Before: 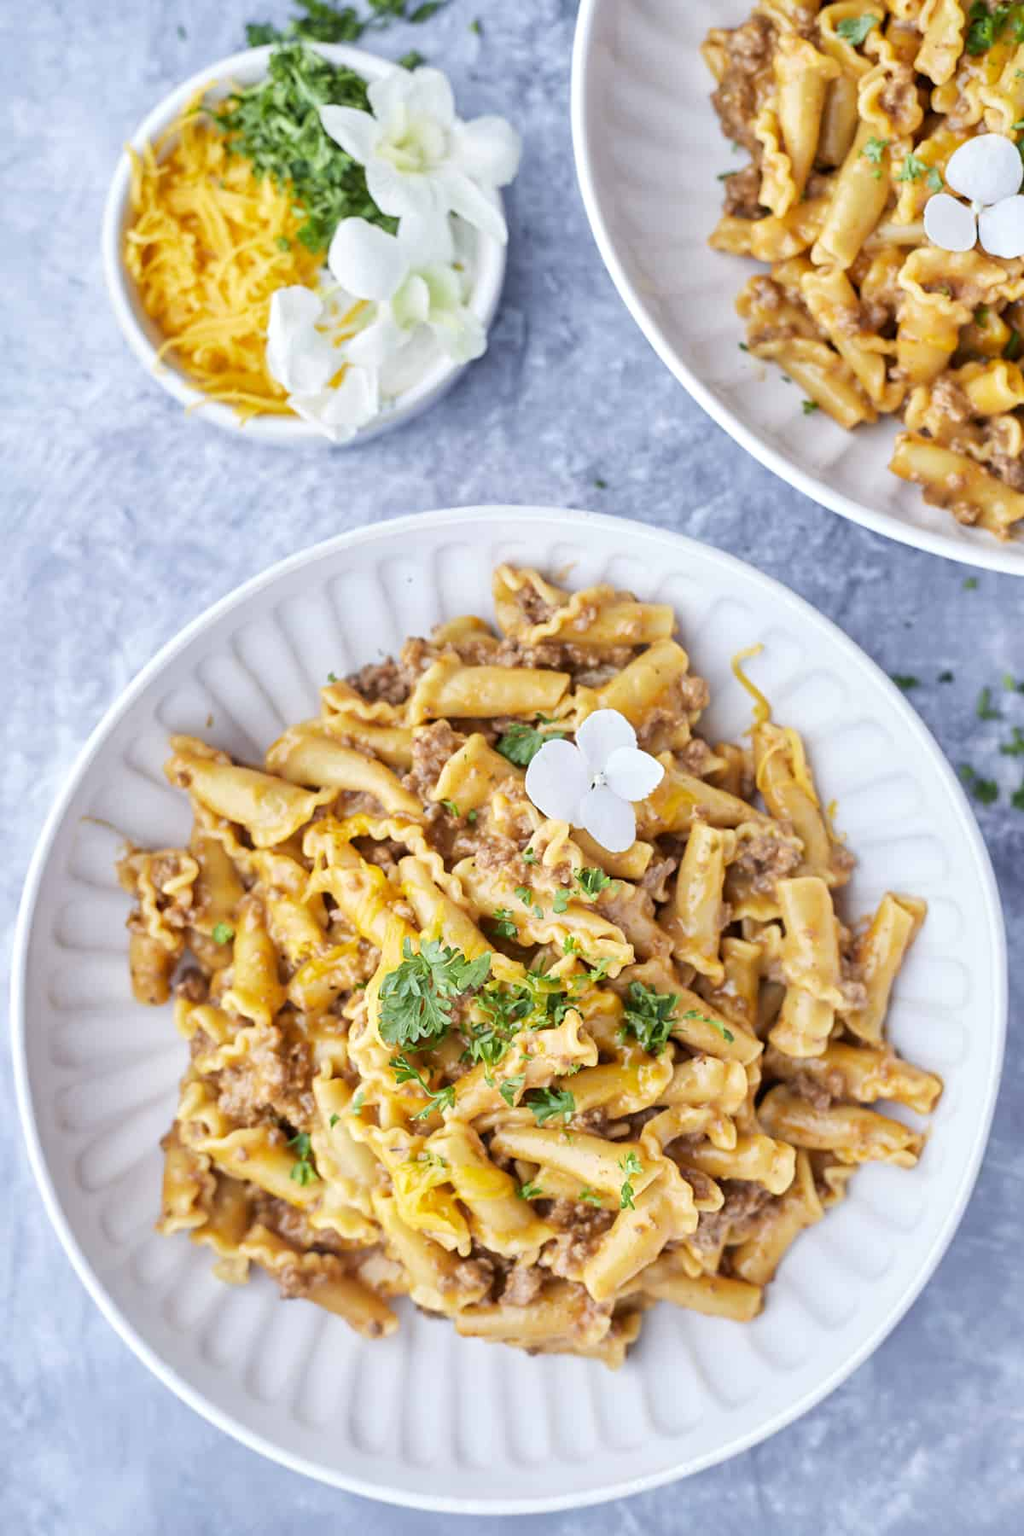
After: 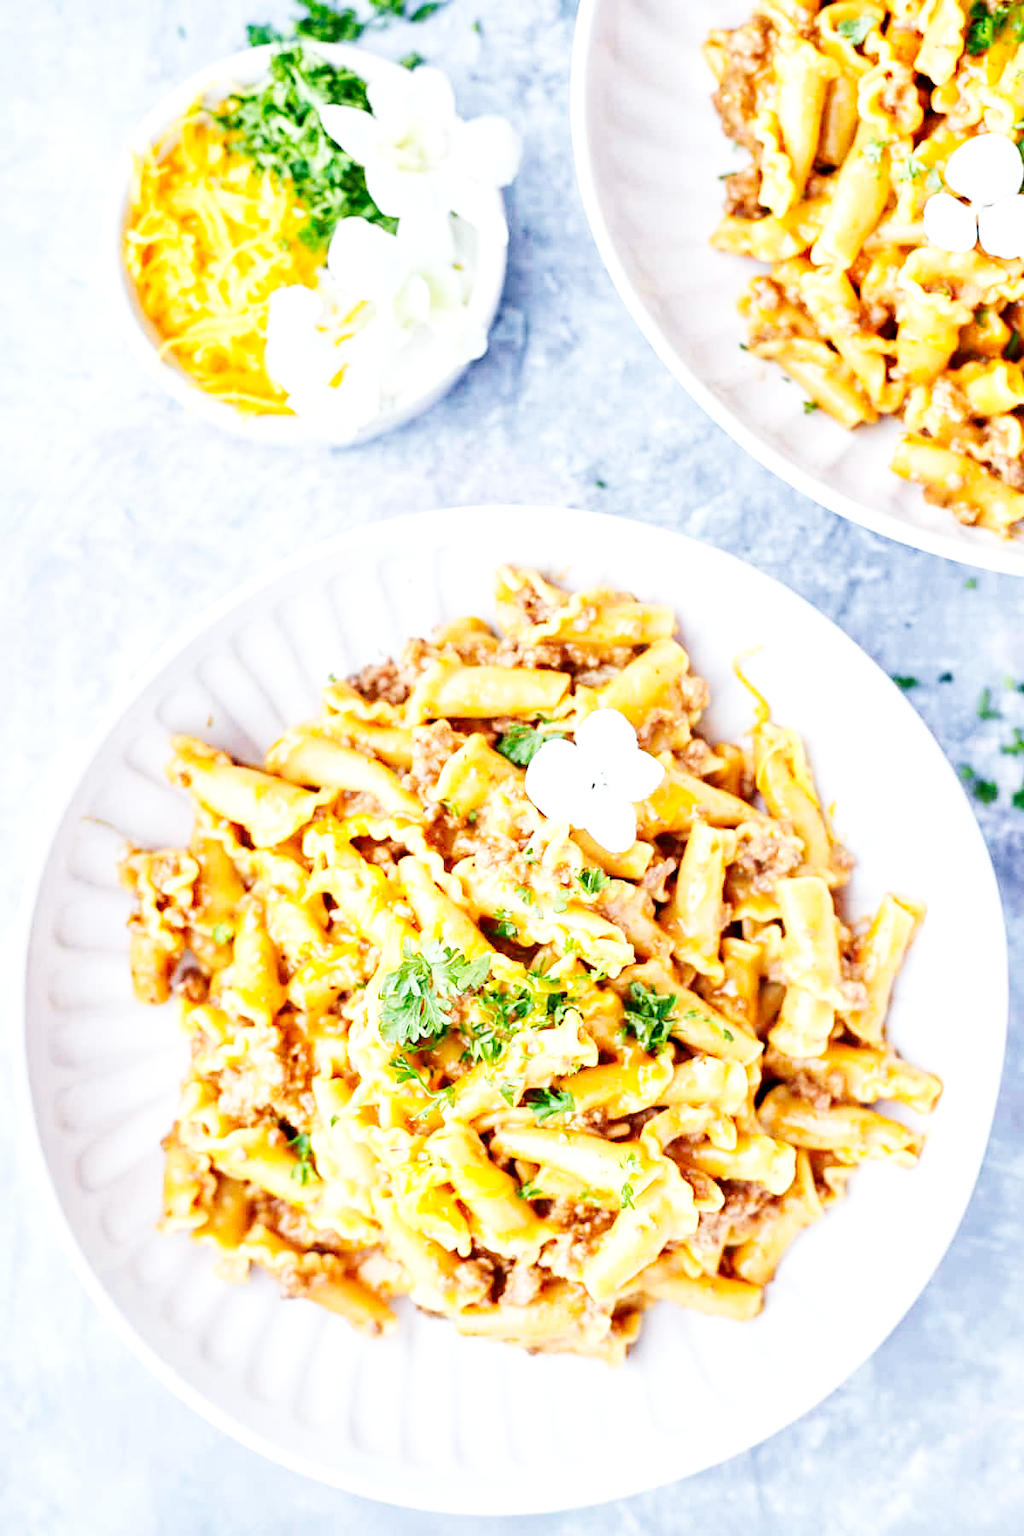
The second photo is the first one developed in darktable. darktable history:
local contrast: highlights 100%, shadows 100%, detail 120%, midtone range 0.2
base curve: curves: ch0 [(0, 0.003) (0.001, 0.002) (0.006, 0.004) (0.02, 0.022) (0.048, 0.086) (0.094, 0.234) (0.162, 0.431) (0.258, 0.629) (0.385, 0.8) (0.548, 0.918) (0.751, 0.988) (1, 1)], preserve colors none
